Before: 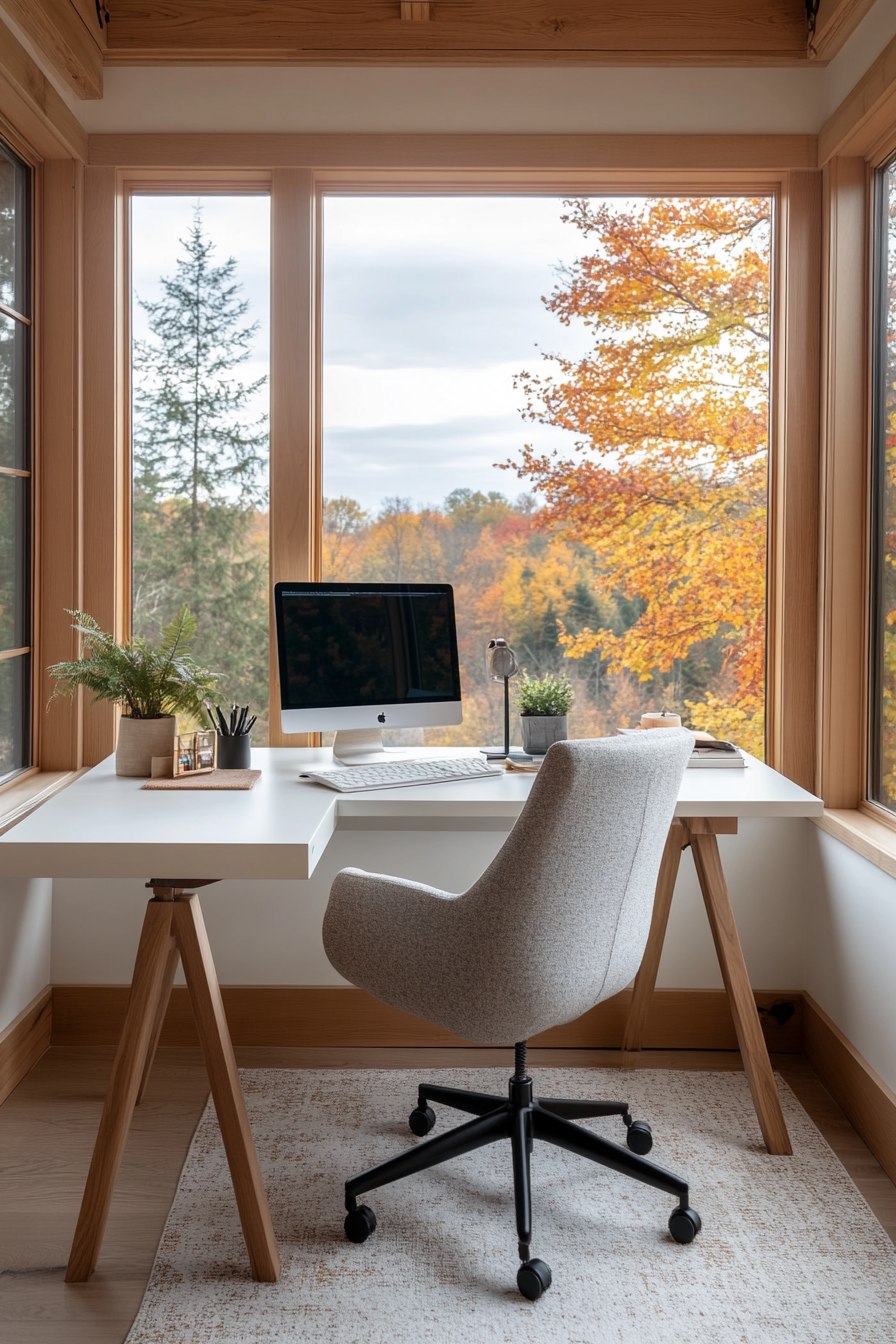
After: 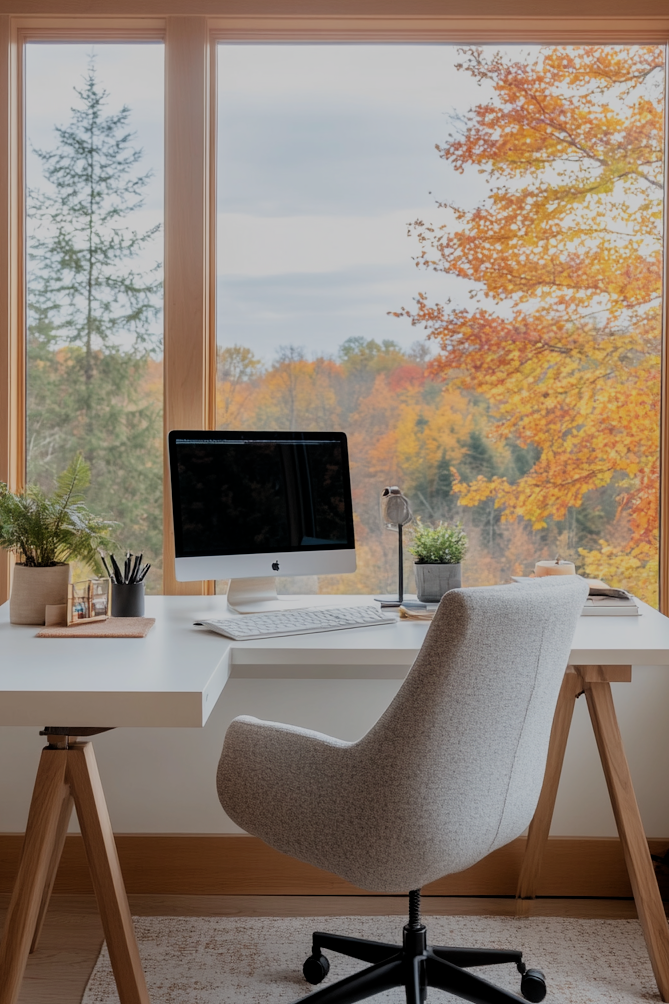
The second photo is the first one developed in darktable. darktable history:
crop and rotate: left 11.831%, top 11.346%, right 13.429%, bottom 13.899%
filmic rgb: black relative exposure -8.79 EV, white relative exposure 4.98 EV, threshold 3 EV, target black luminance 0%, hardness 3.77, latitude 66.33%, contrast 0.822, shadows ↔ highlights balance 20%, color science v5 (2021), contrast in shadows safe, contrast in highlights safe, enable highlight reconstruction true
